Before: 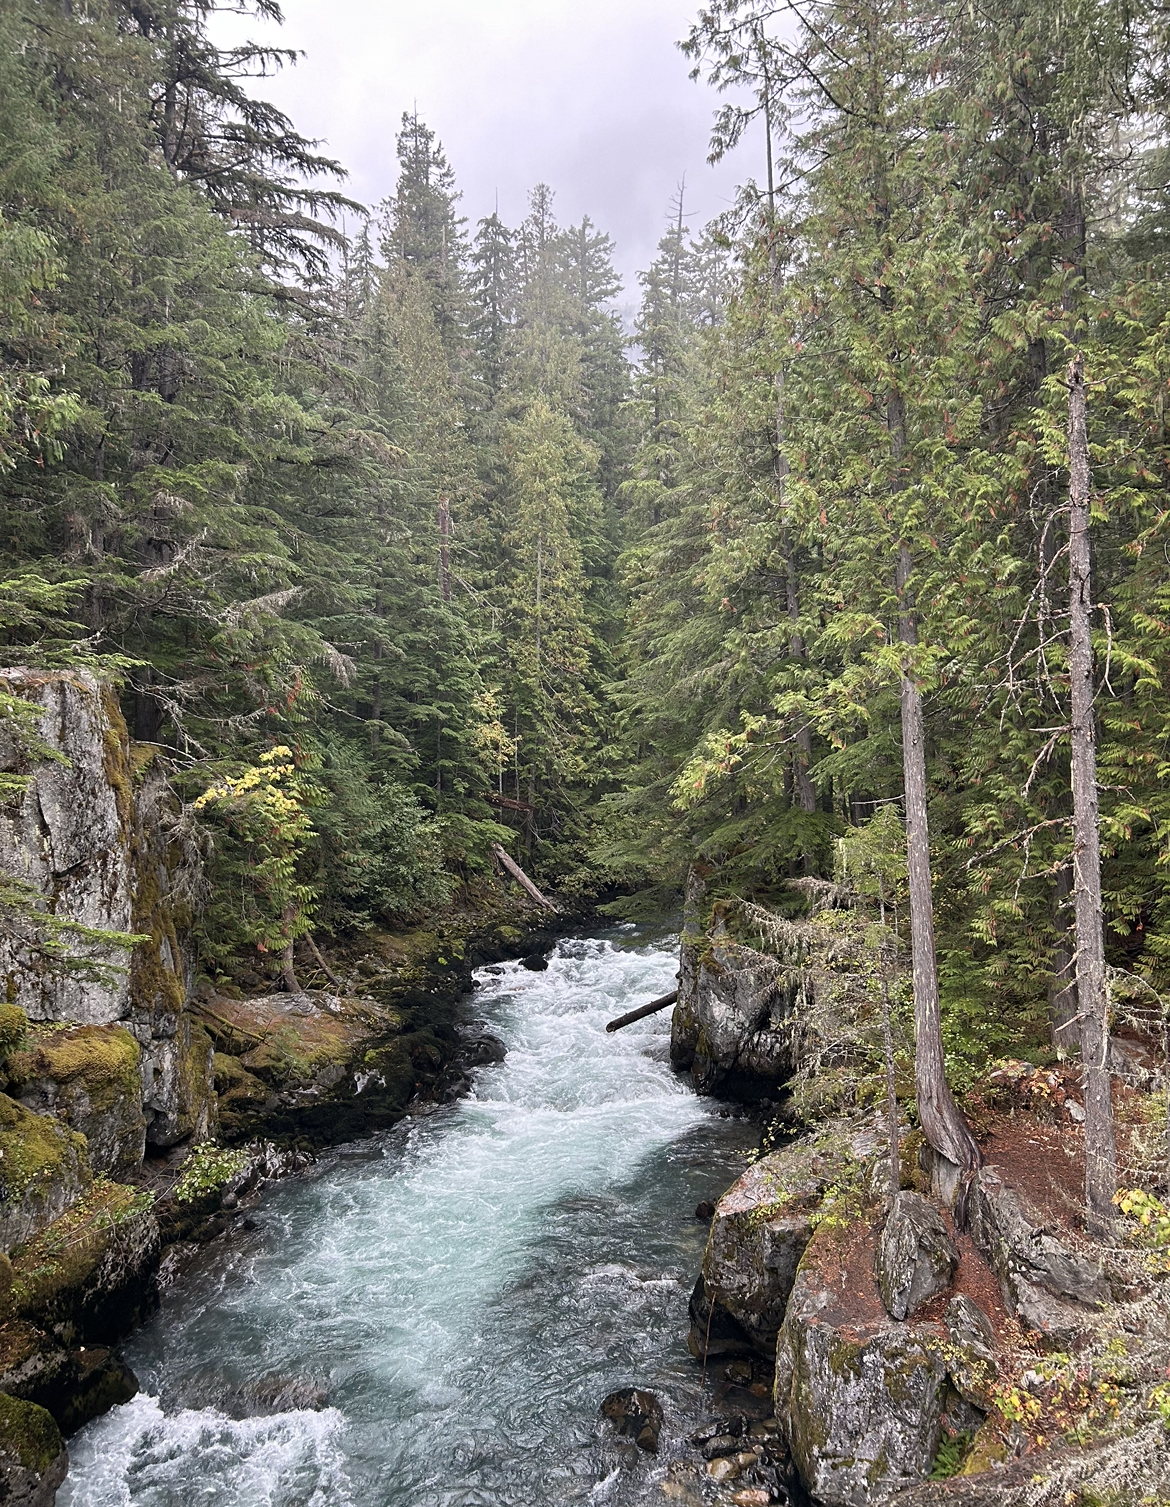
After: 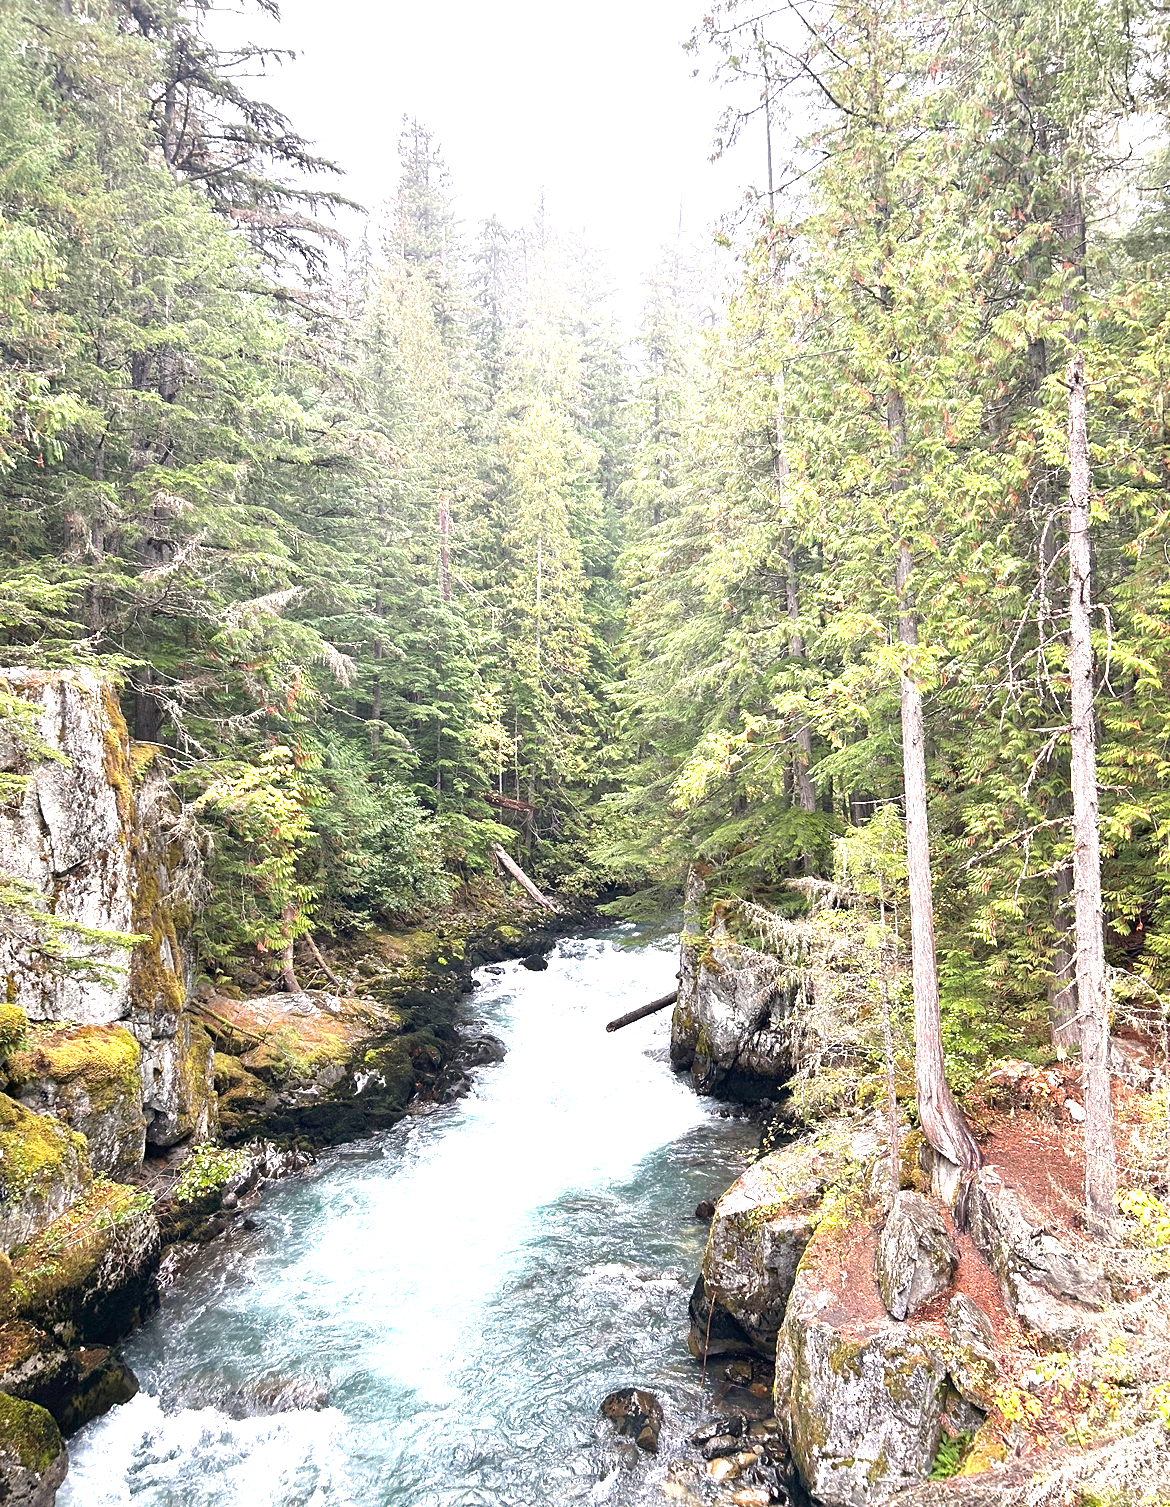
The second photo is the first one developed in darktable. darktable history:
exposure: black level correction 0, exposure 1.744 EV, compensate highlight preservation false
